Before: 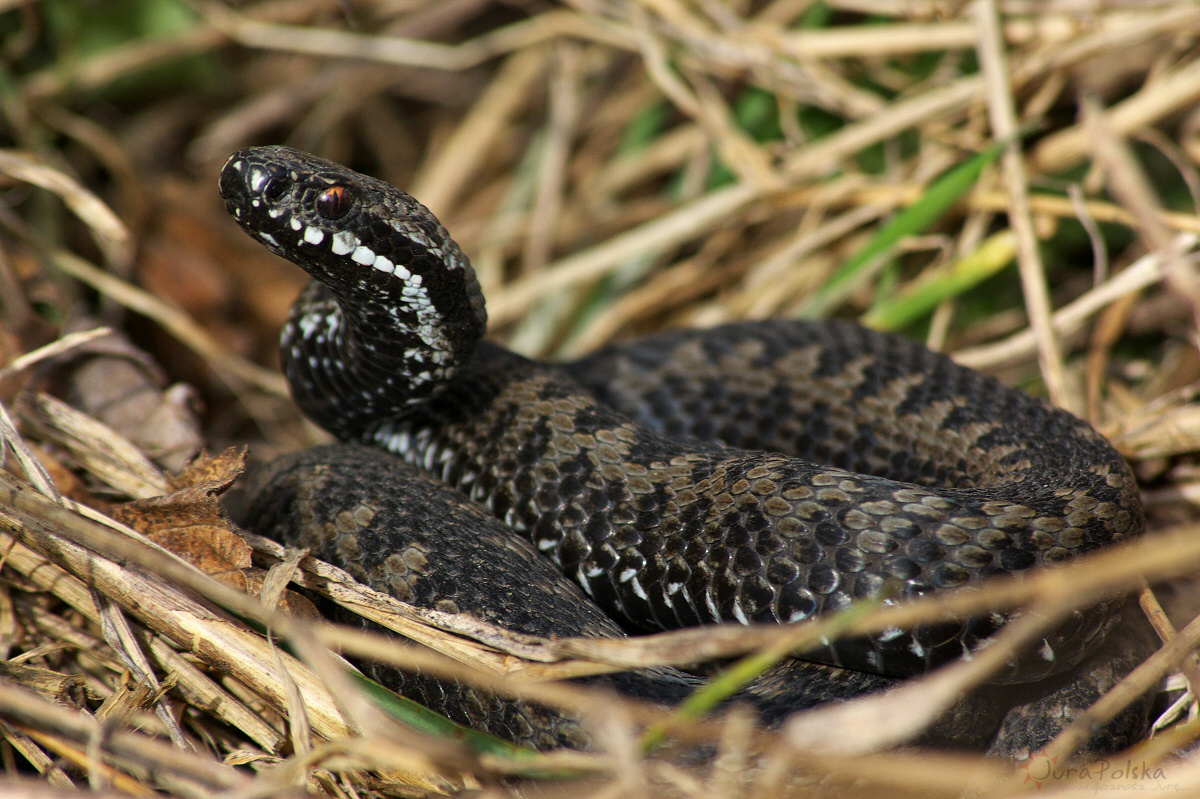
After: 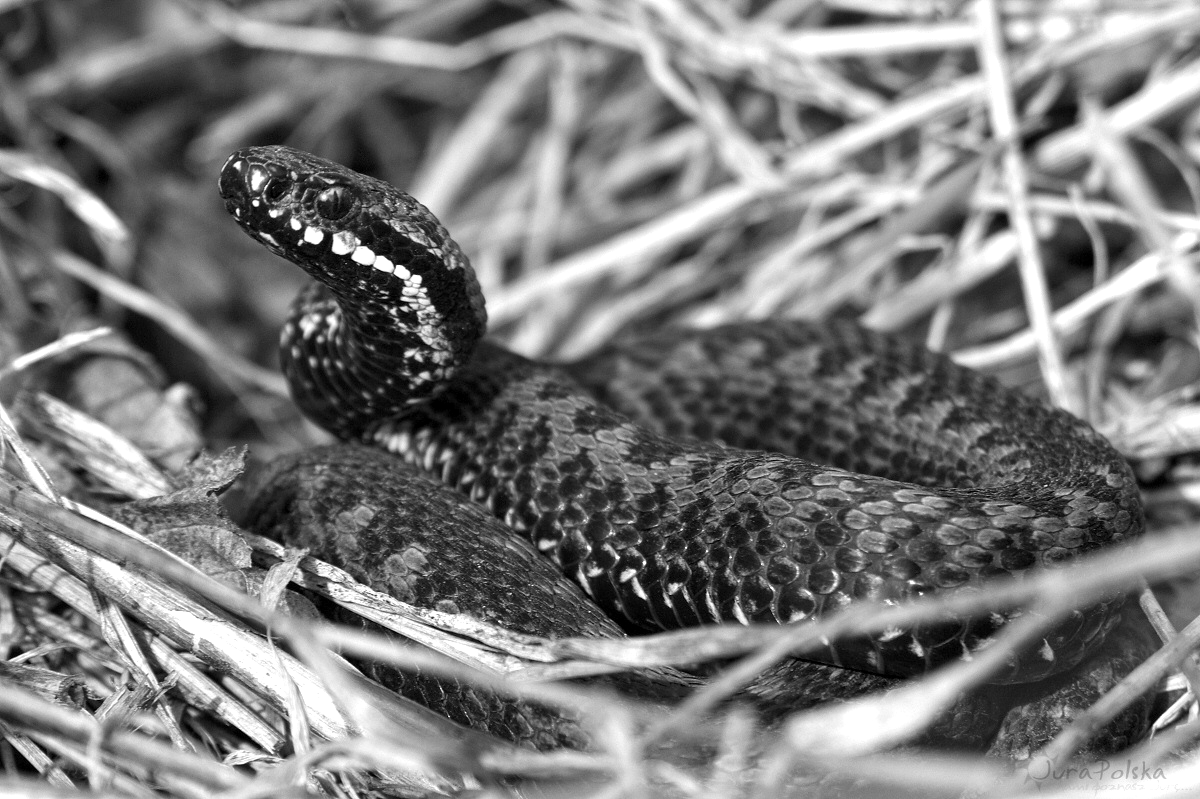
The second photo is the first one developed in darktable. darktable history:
exposure: black level correction 0, exposure 0.6 EV, compensate exposure bias true, compensate highlight preservation false
monochrome: on, module defaults
local contrast: highlights 100%, shadows 100%, detail 120%, midtone range 0.2
